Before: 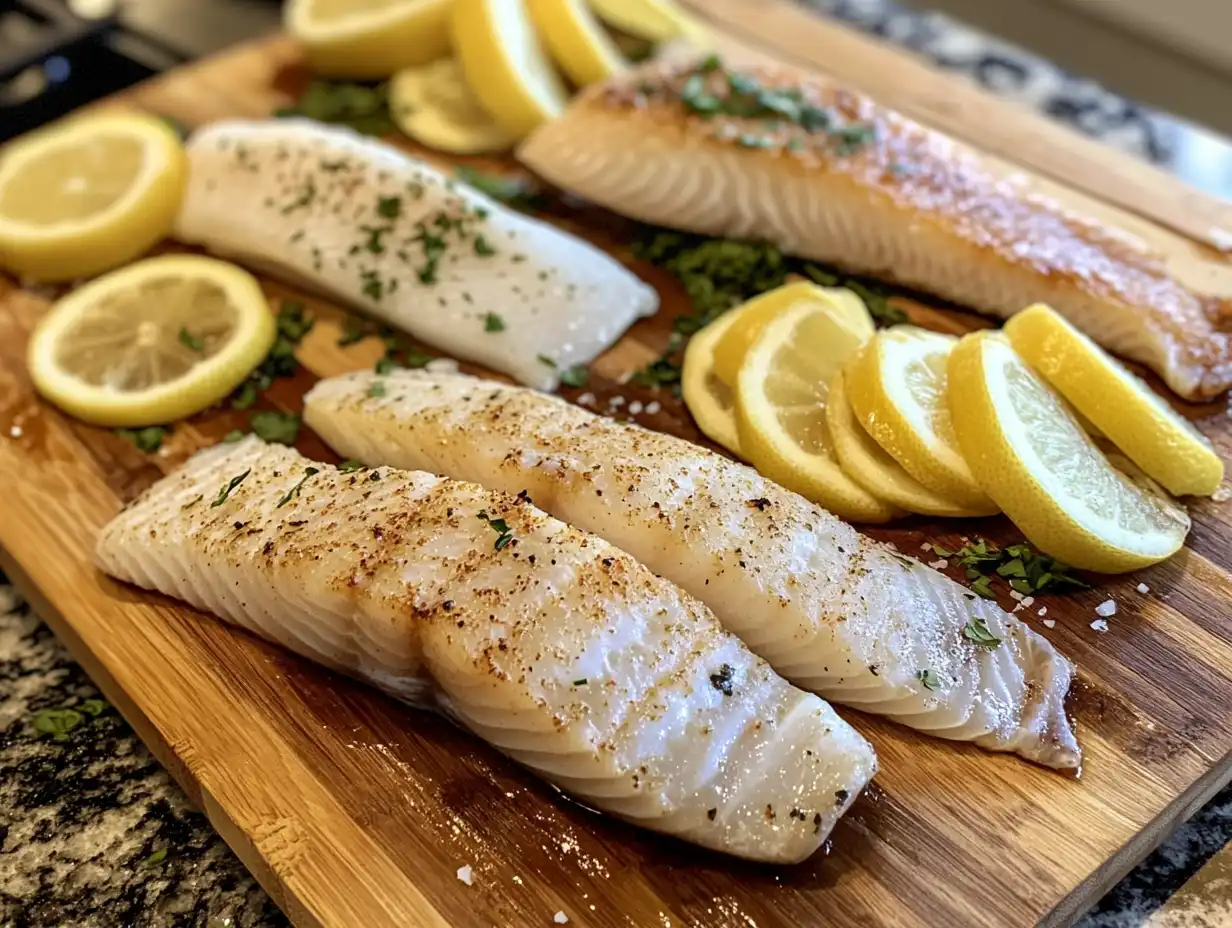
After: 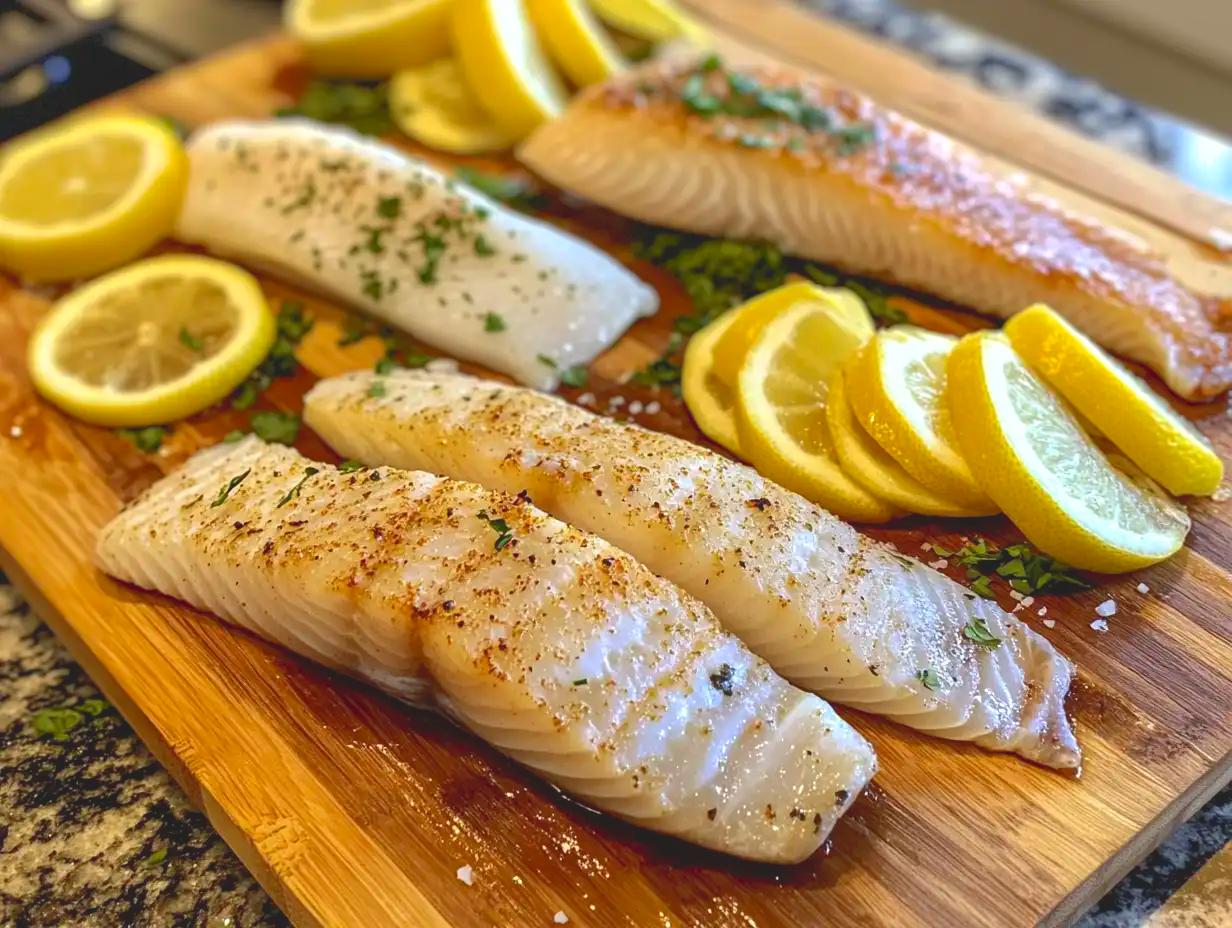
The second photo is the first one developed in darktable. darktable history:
shadows and highlights: on, module defaults
contrast brightness saturation: contrast -0.175, saturation 0.189
exposure: black level correction 0.001, exposure 0.499 EV, compensate highlight preservation false
